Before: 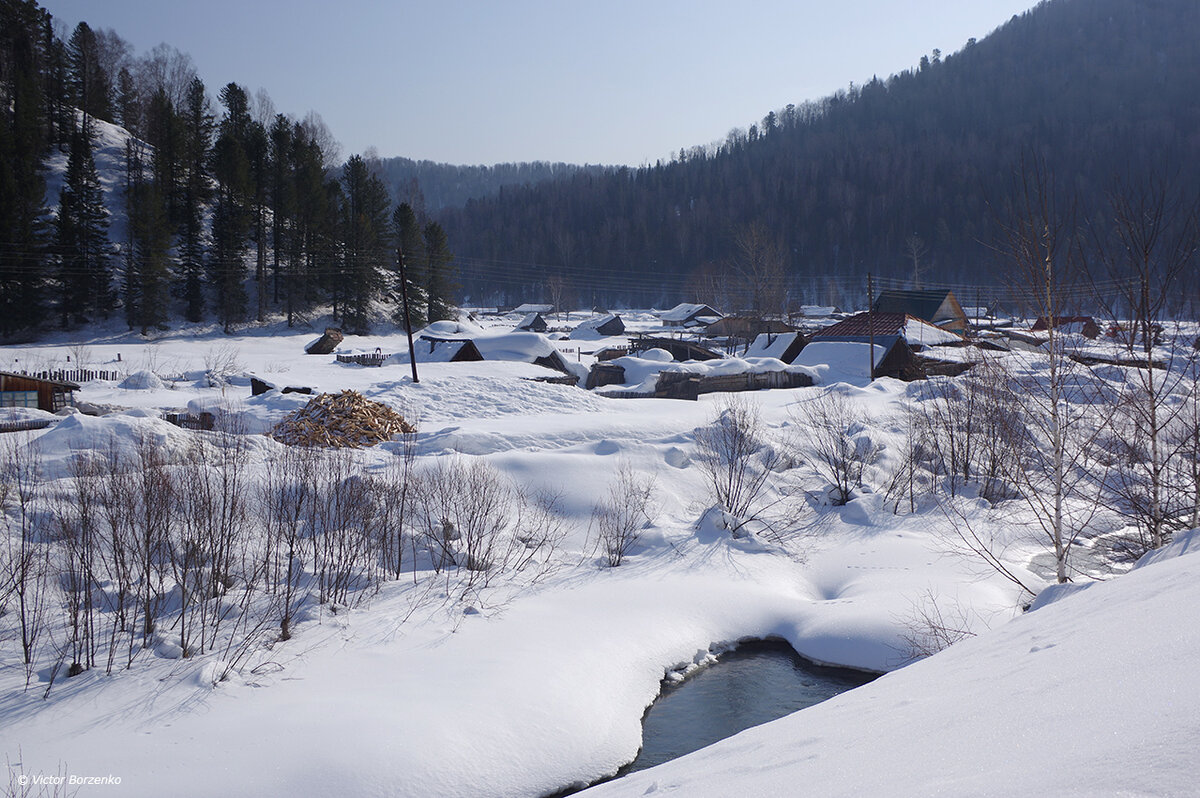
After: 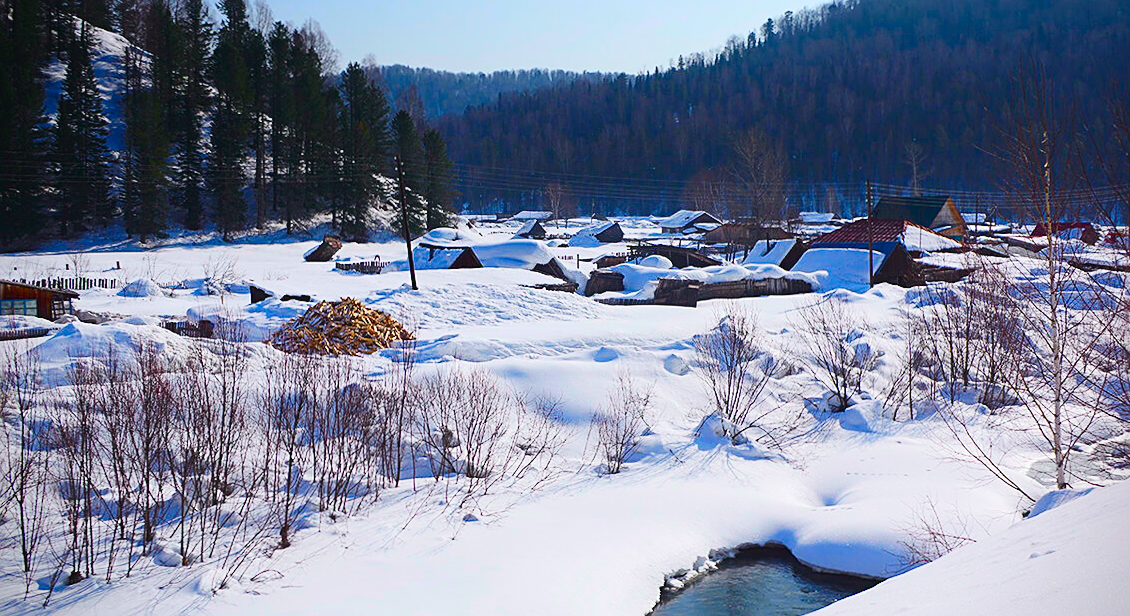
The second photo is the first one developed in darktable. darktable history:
crop and rotate: angle 0.114°, top 11.647%, right 5.48%, bottom 10.809%
sharpen: on, module defaults
color balance rgb: linear chroma grading › global chroma 41.702%, perceptual saturation grading › global saturation 31.245%
tone curve: curves: ch0 [(0, 0.028) (0.037, 0.05) (0.123, 0.108) (0.19, 0.164) (0.269, 0.247) (0.475, 0.533) (0.595, 0.695) (0.718, 0.823) (0.855, 0.913) (1, 0.982)]; ch1 [(0, 0) (0.243, 0.245) (0.427, 0.41) (0.493, 0.481) (0.505, 0.502) (0.536, 0.545) (0.56, 0.582) (0.611, 0.644) (0.769, 0.807) (1, 1)]; ch2 [(0, 0) (0.249, 0.216) (0.349, 0.321) (0.424, 0.442) (0.476, 0.483) (0.498, 0.499) (0.517, 0.519) (0.532, 0.55) (0.569, 0.608) (0.614, 0.661) (0.706, 0.75) (0.808, 0.809) (0.991, 0.968)], color space Lab, independent channels, preserve colors none
vignetting: fall-off radius 60.81%, saturation 0.037, dithering 16-bit output
